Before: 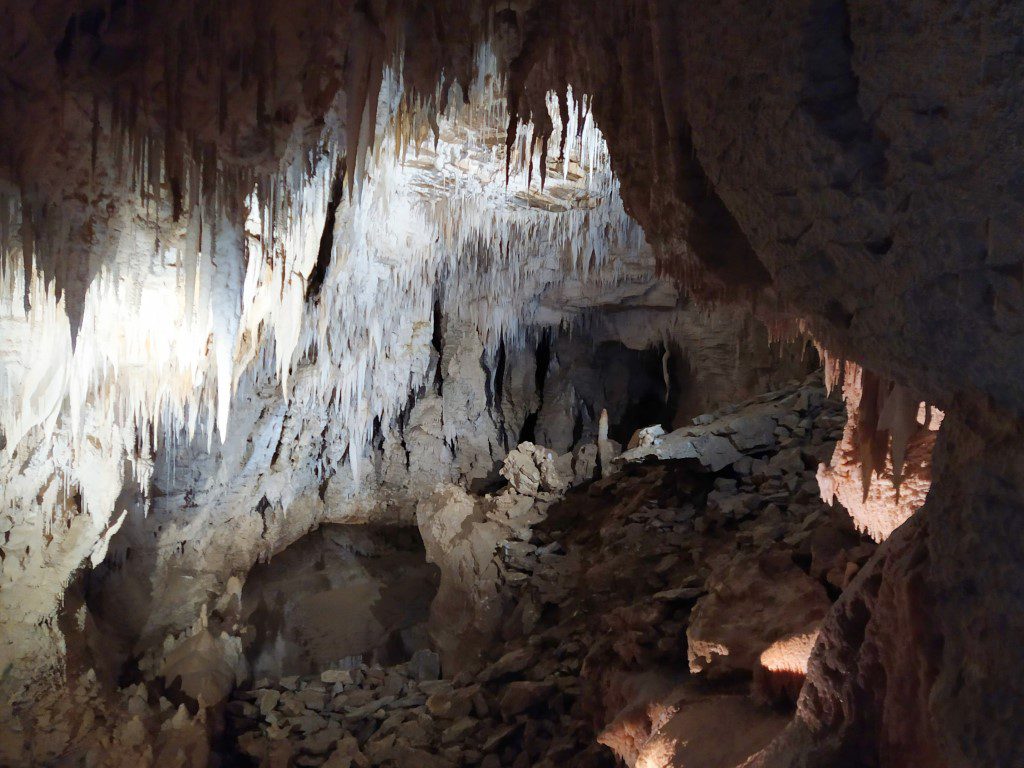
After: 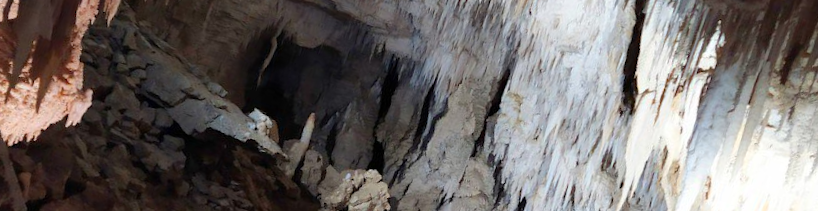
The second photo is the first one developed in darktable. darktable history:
crop and rotate: angle 16.12°, top 30.835%, bottom 35.653%
rotate and perspective: rotation -4.2°, shear 0.006, automatic cropping off
